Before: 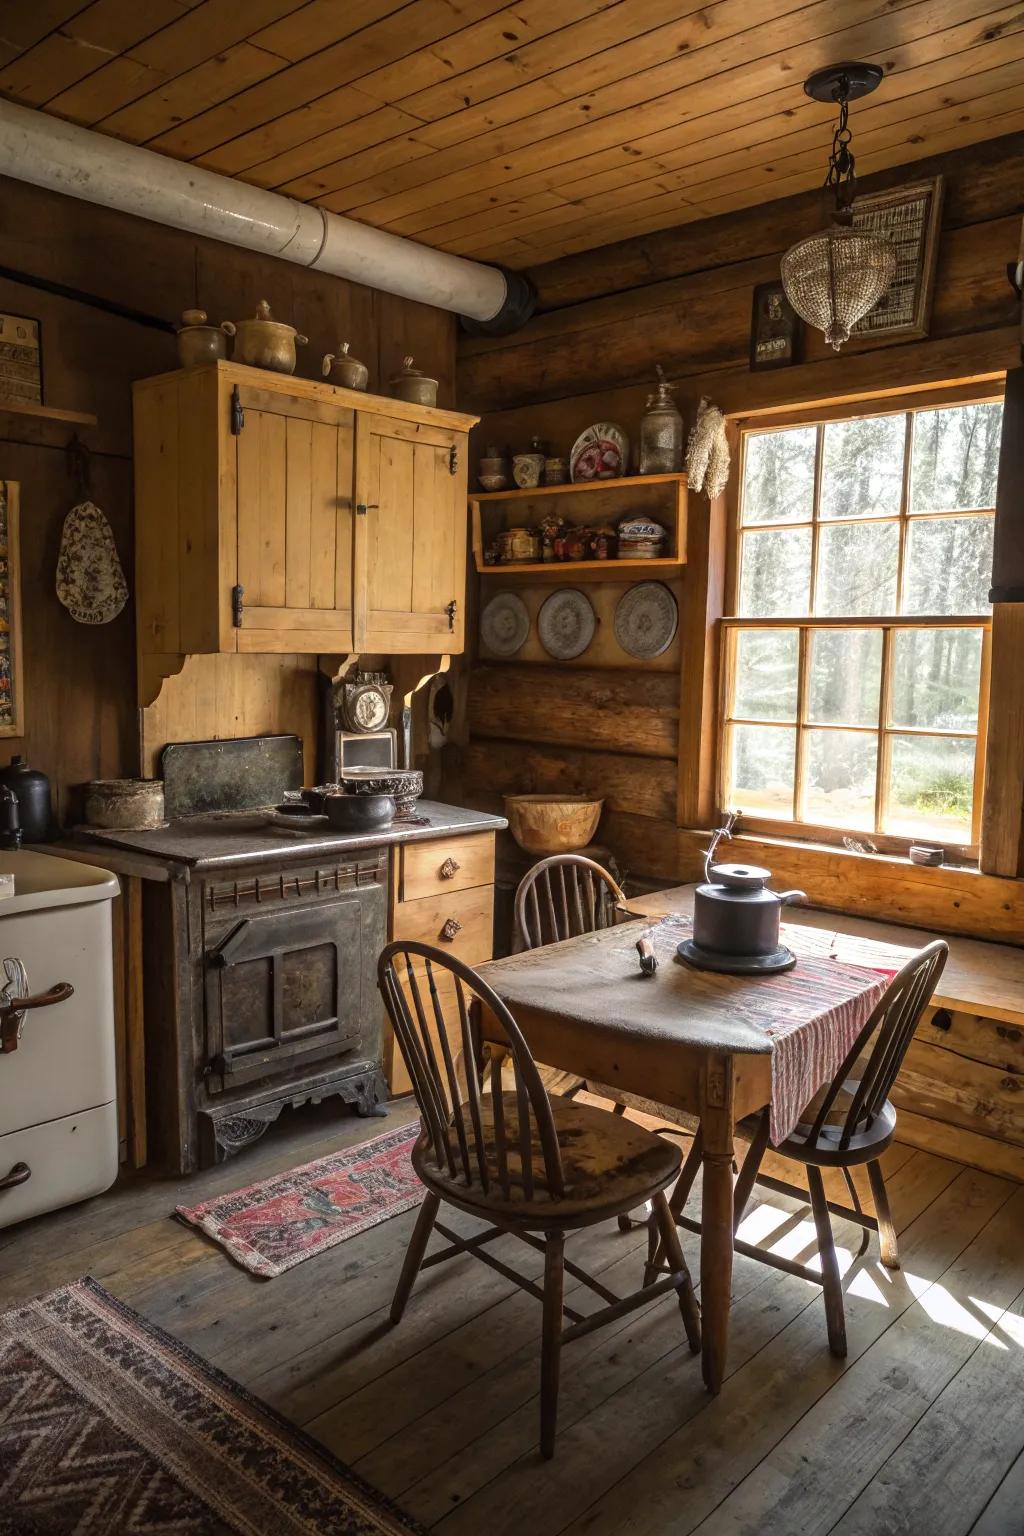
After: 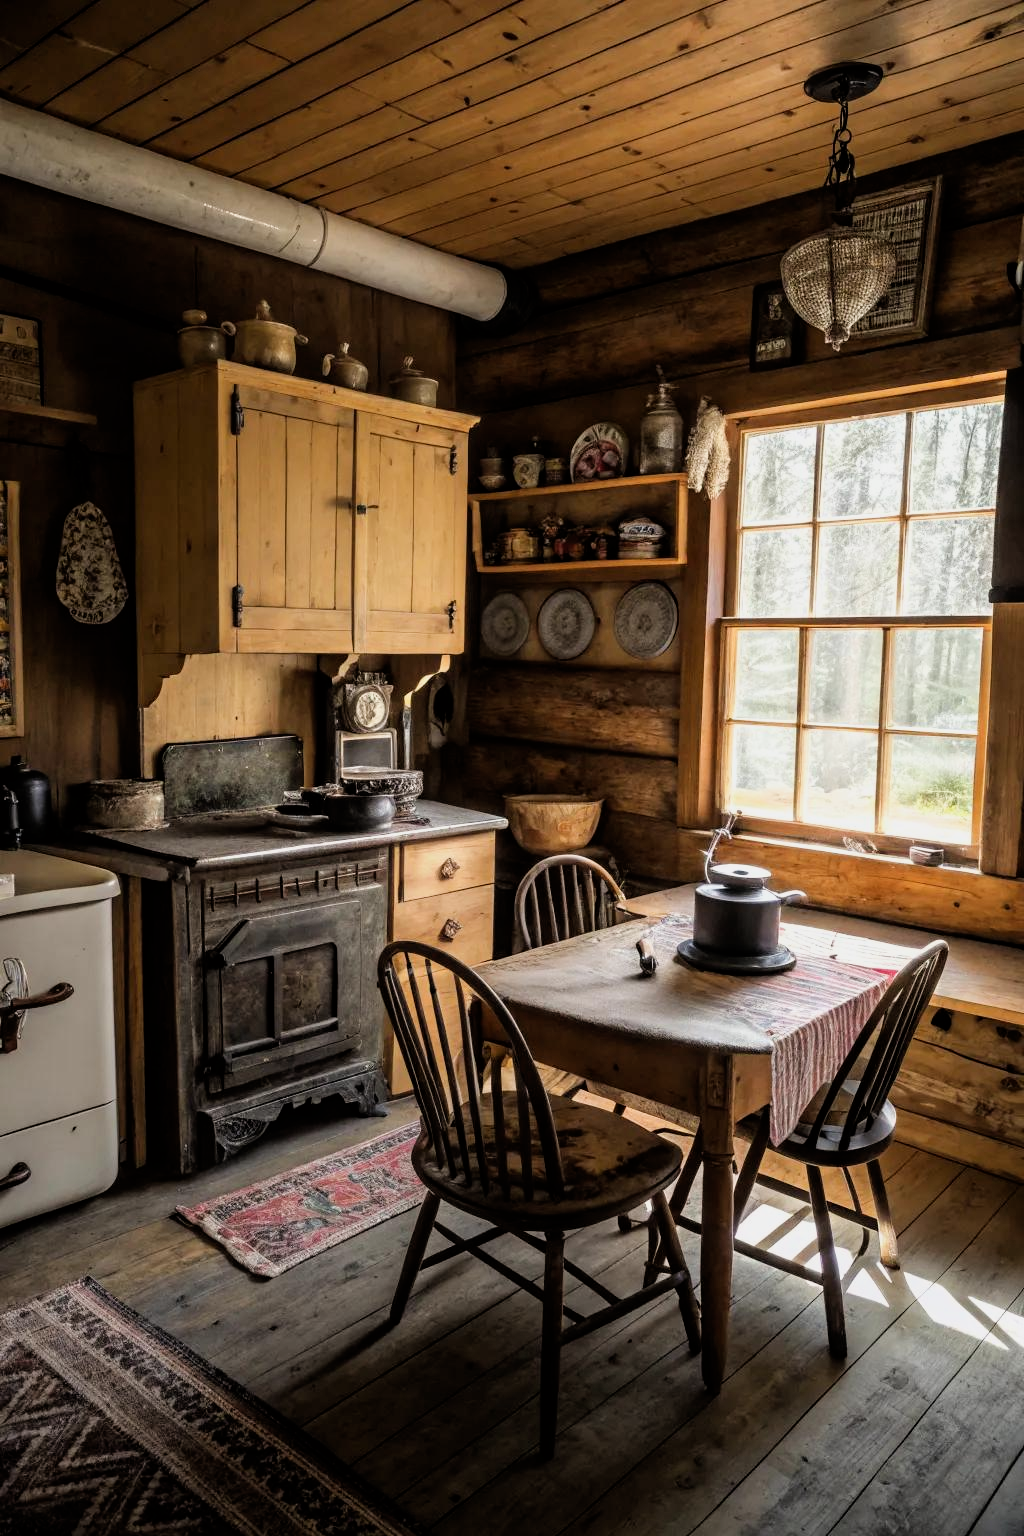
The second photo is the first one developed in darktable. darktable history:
filmic rgb: black relative exposure -7.73 EV, white relative exposure 4.38 EV, hardness 3.75, latitude 49.12%, contrast 1.101
shadows and highlights: shadows -11.99, white point adjustment 4.18, highlights 27.66
